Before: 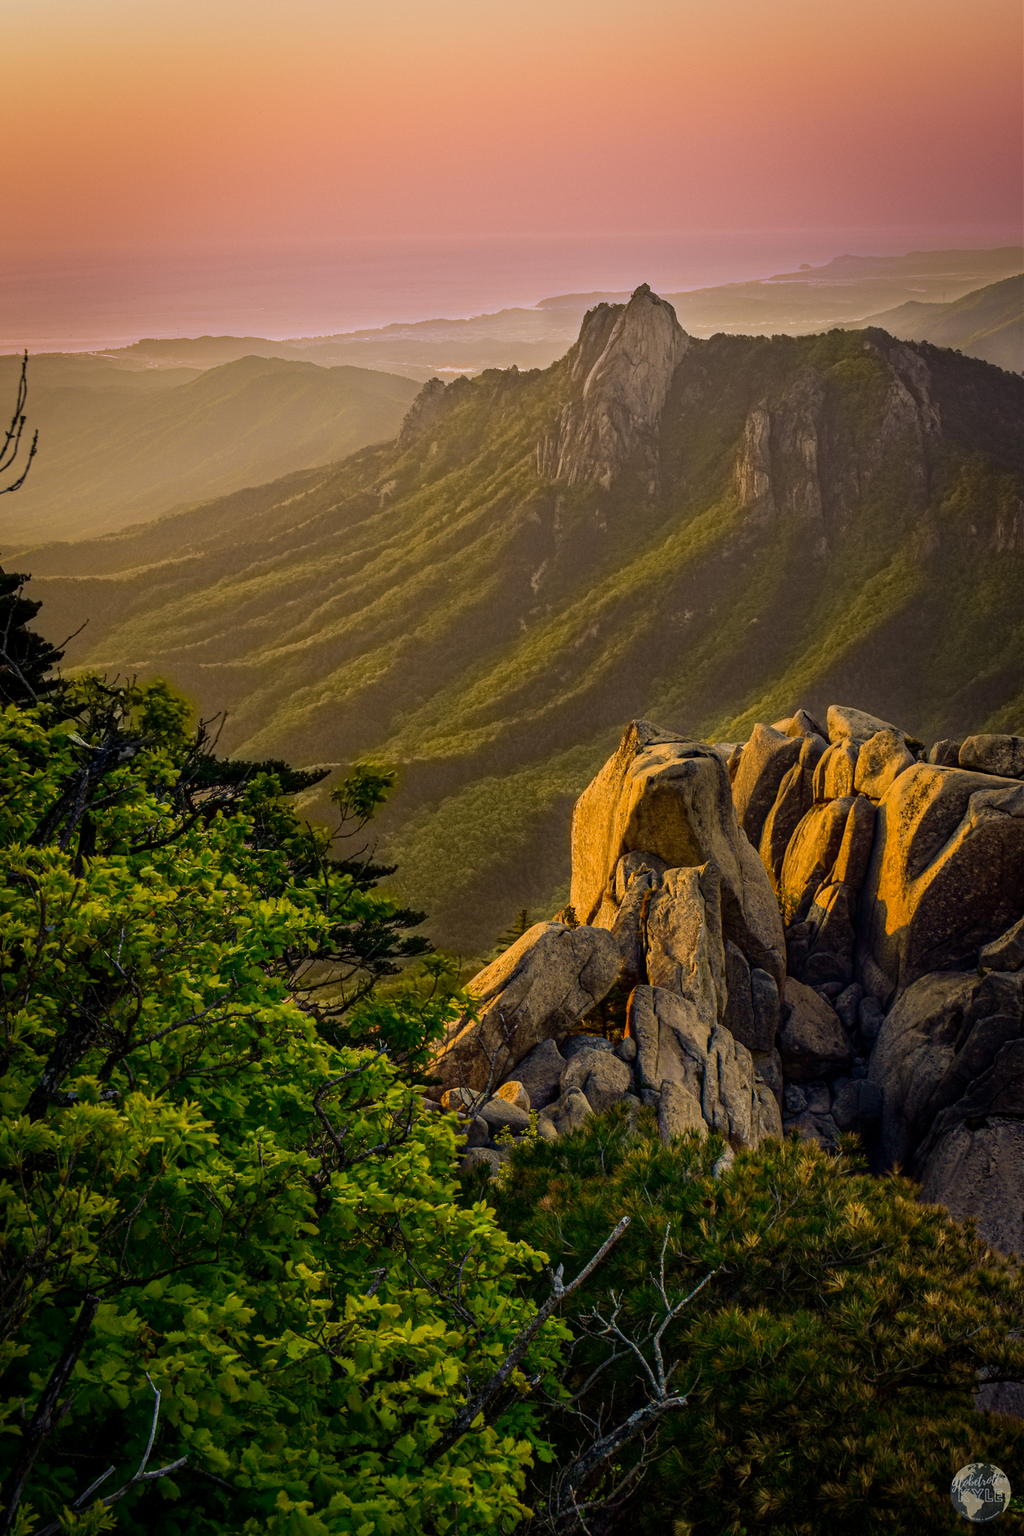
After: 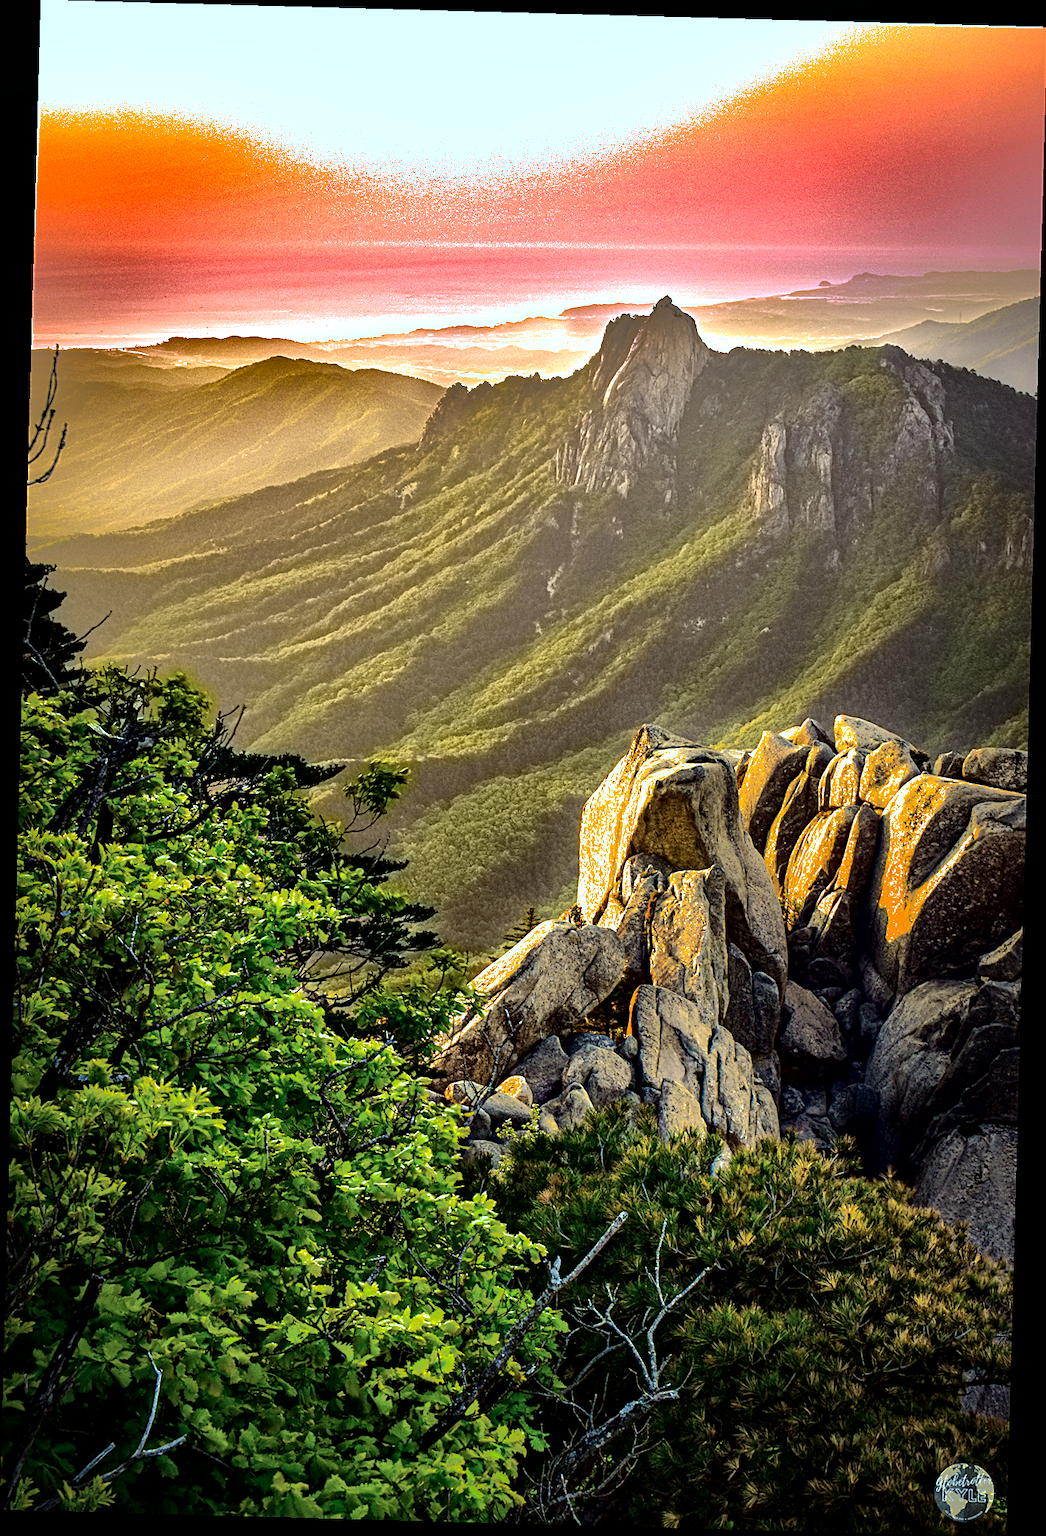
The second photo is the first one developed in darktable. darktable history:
tone equalizer: -8 EV -0.725 EV, -7 EV -0.668 EV, -6 EV -0.63 EV, -5 EV -0.365 EV, -3 EV 0.386 EV, -2 EV 0.6 EV, -1 EV 0.675 EV, +0 EV 0.73 EV
local contrast: mode bilateral grid, contrast 25, coarseness 59, detail 151%, midtone range 0.2
crop and rotate: angle -1.56°
shadows and highlights: shadows -19.73, highlights -73.8, highlights color adjustment 72.34%
exposure: black level correction 0, exposure 0.693 EV, compensate highlight preservation false
color correction: highlights a* -11.28, highlights b* -15.55
sharpen: on, module defaults
